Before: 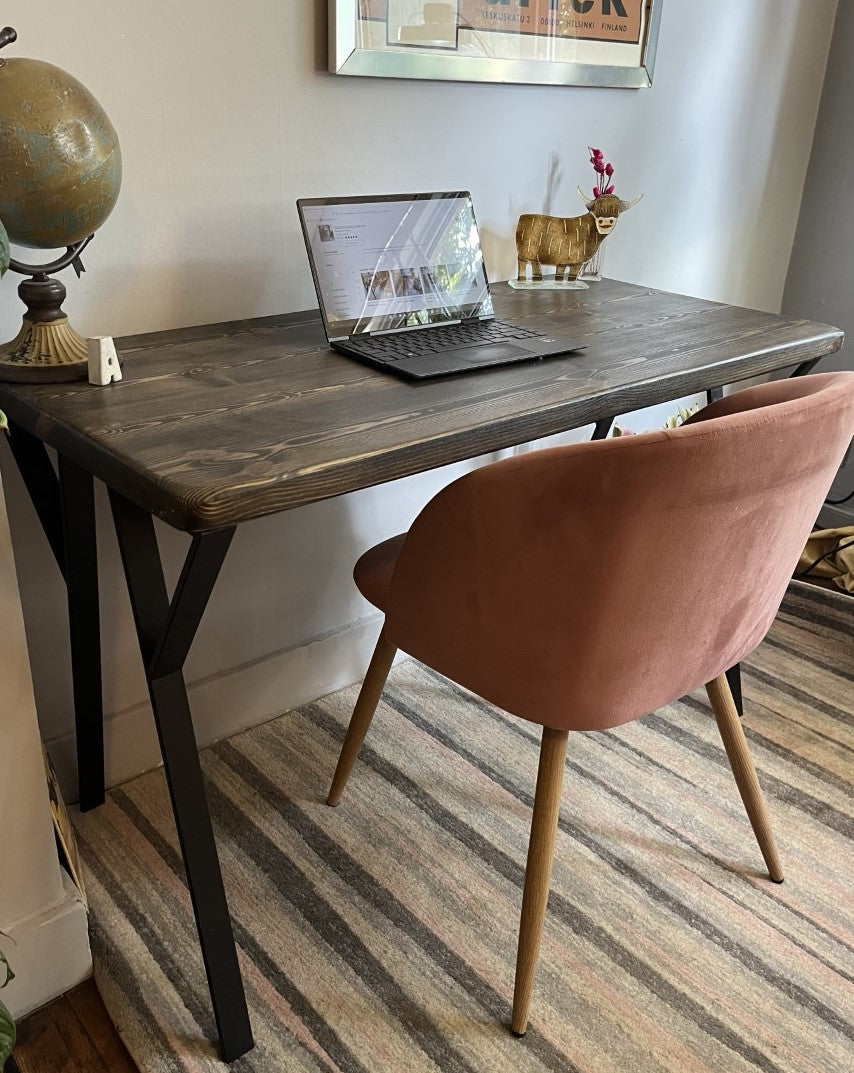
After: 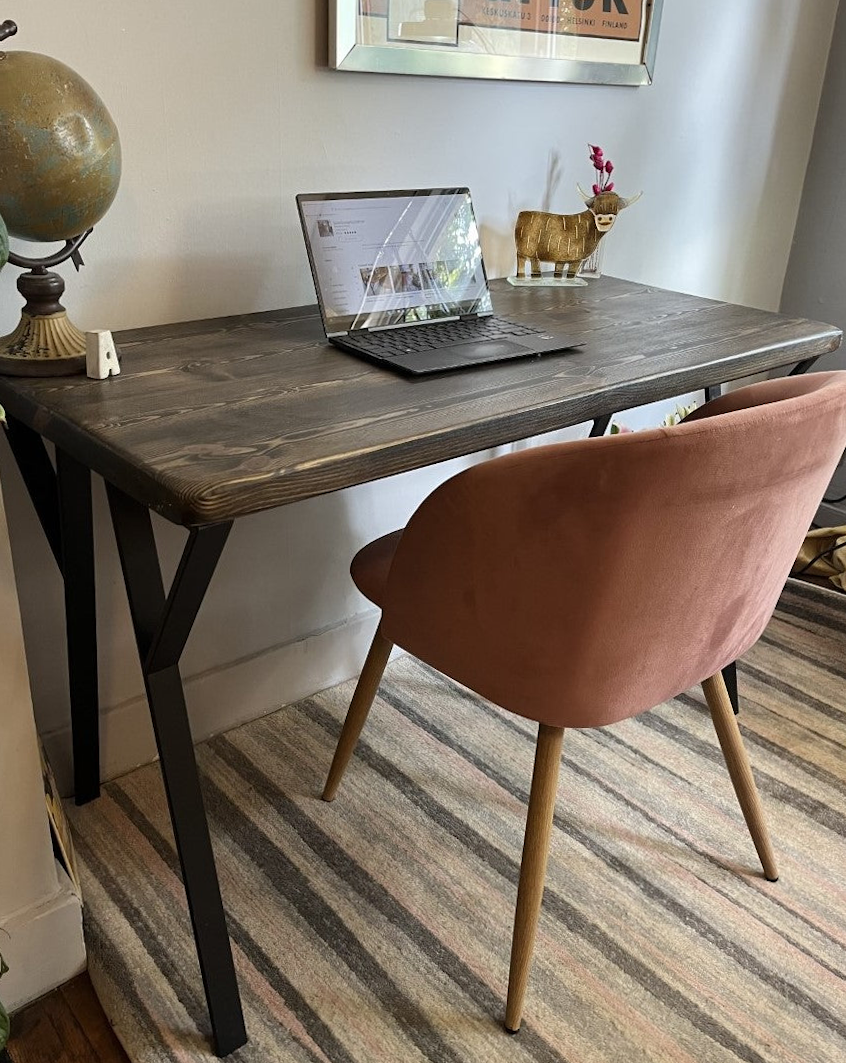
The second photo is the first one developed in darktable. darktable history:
crop and rotate: angle -0.399°
